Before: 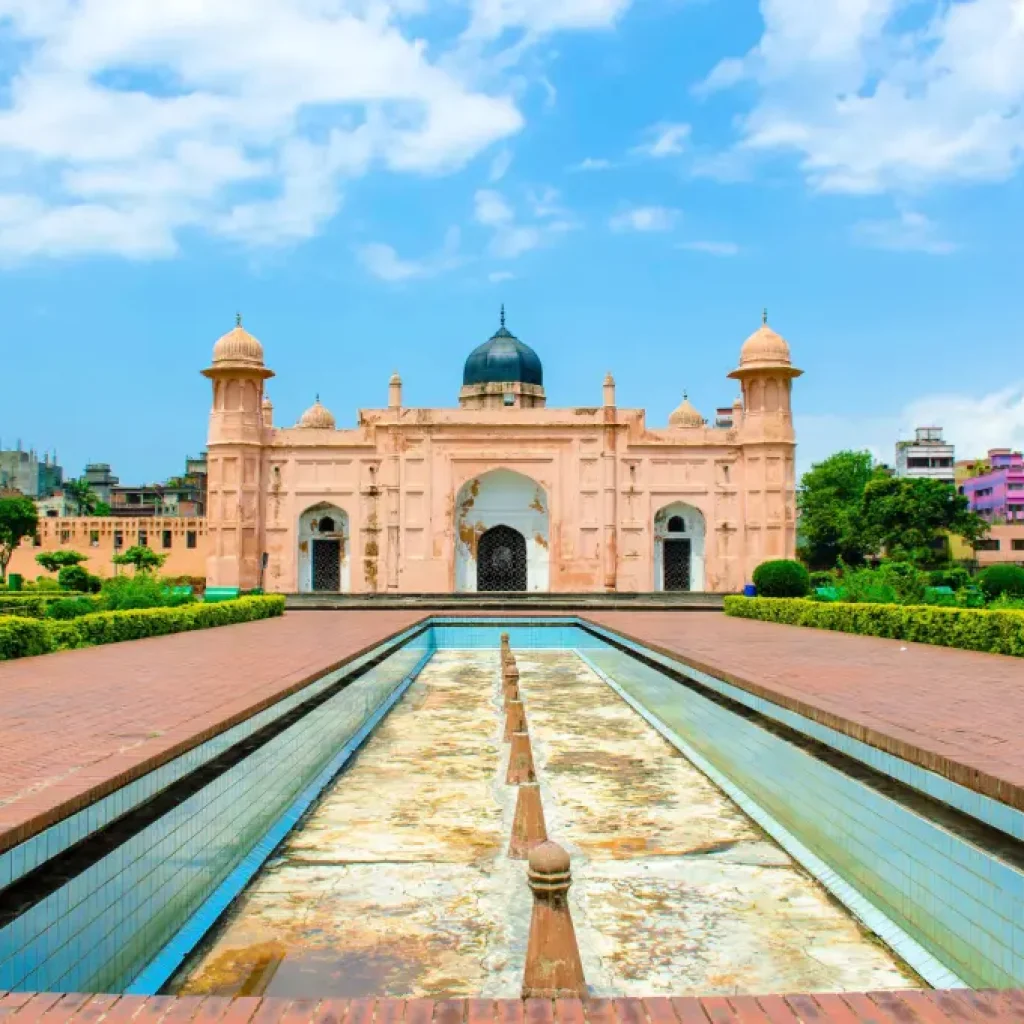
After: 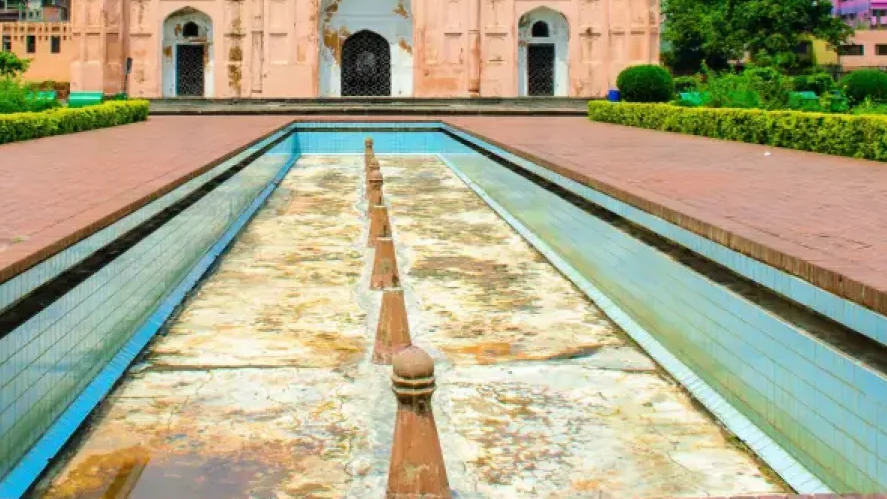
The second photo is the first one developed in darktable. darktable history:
crop and rotate: left 13.321%, top 48.414%, bottom 2.813%
